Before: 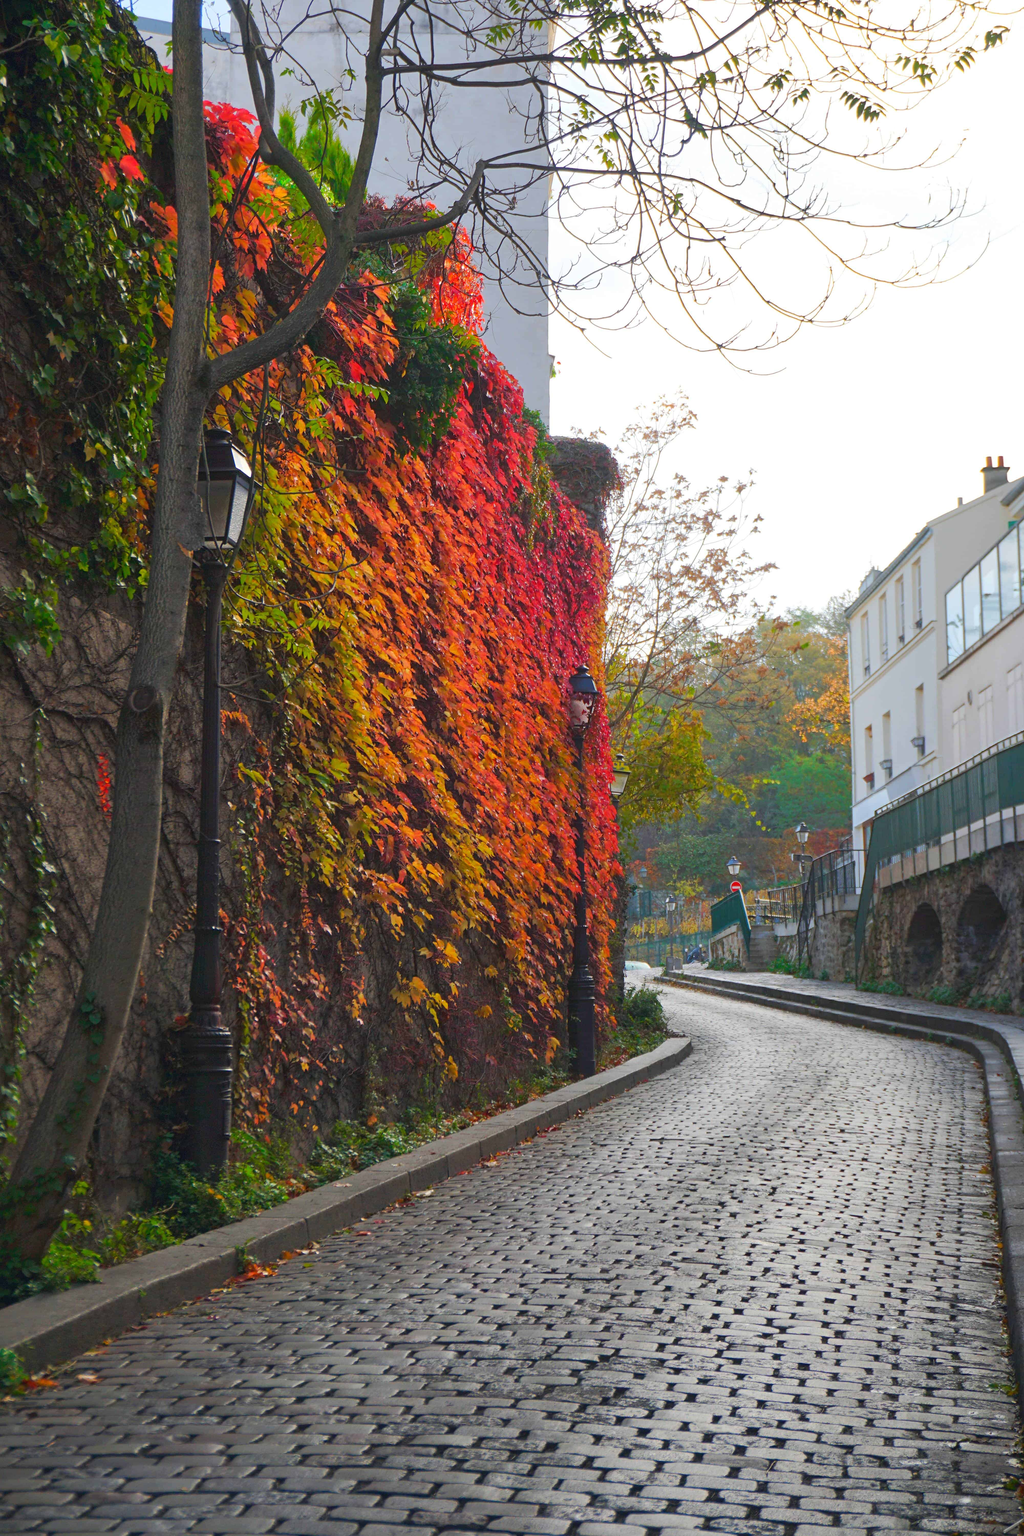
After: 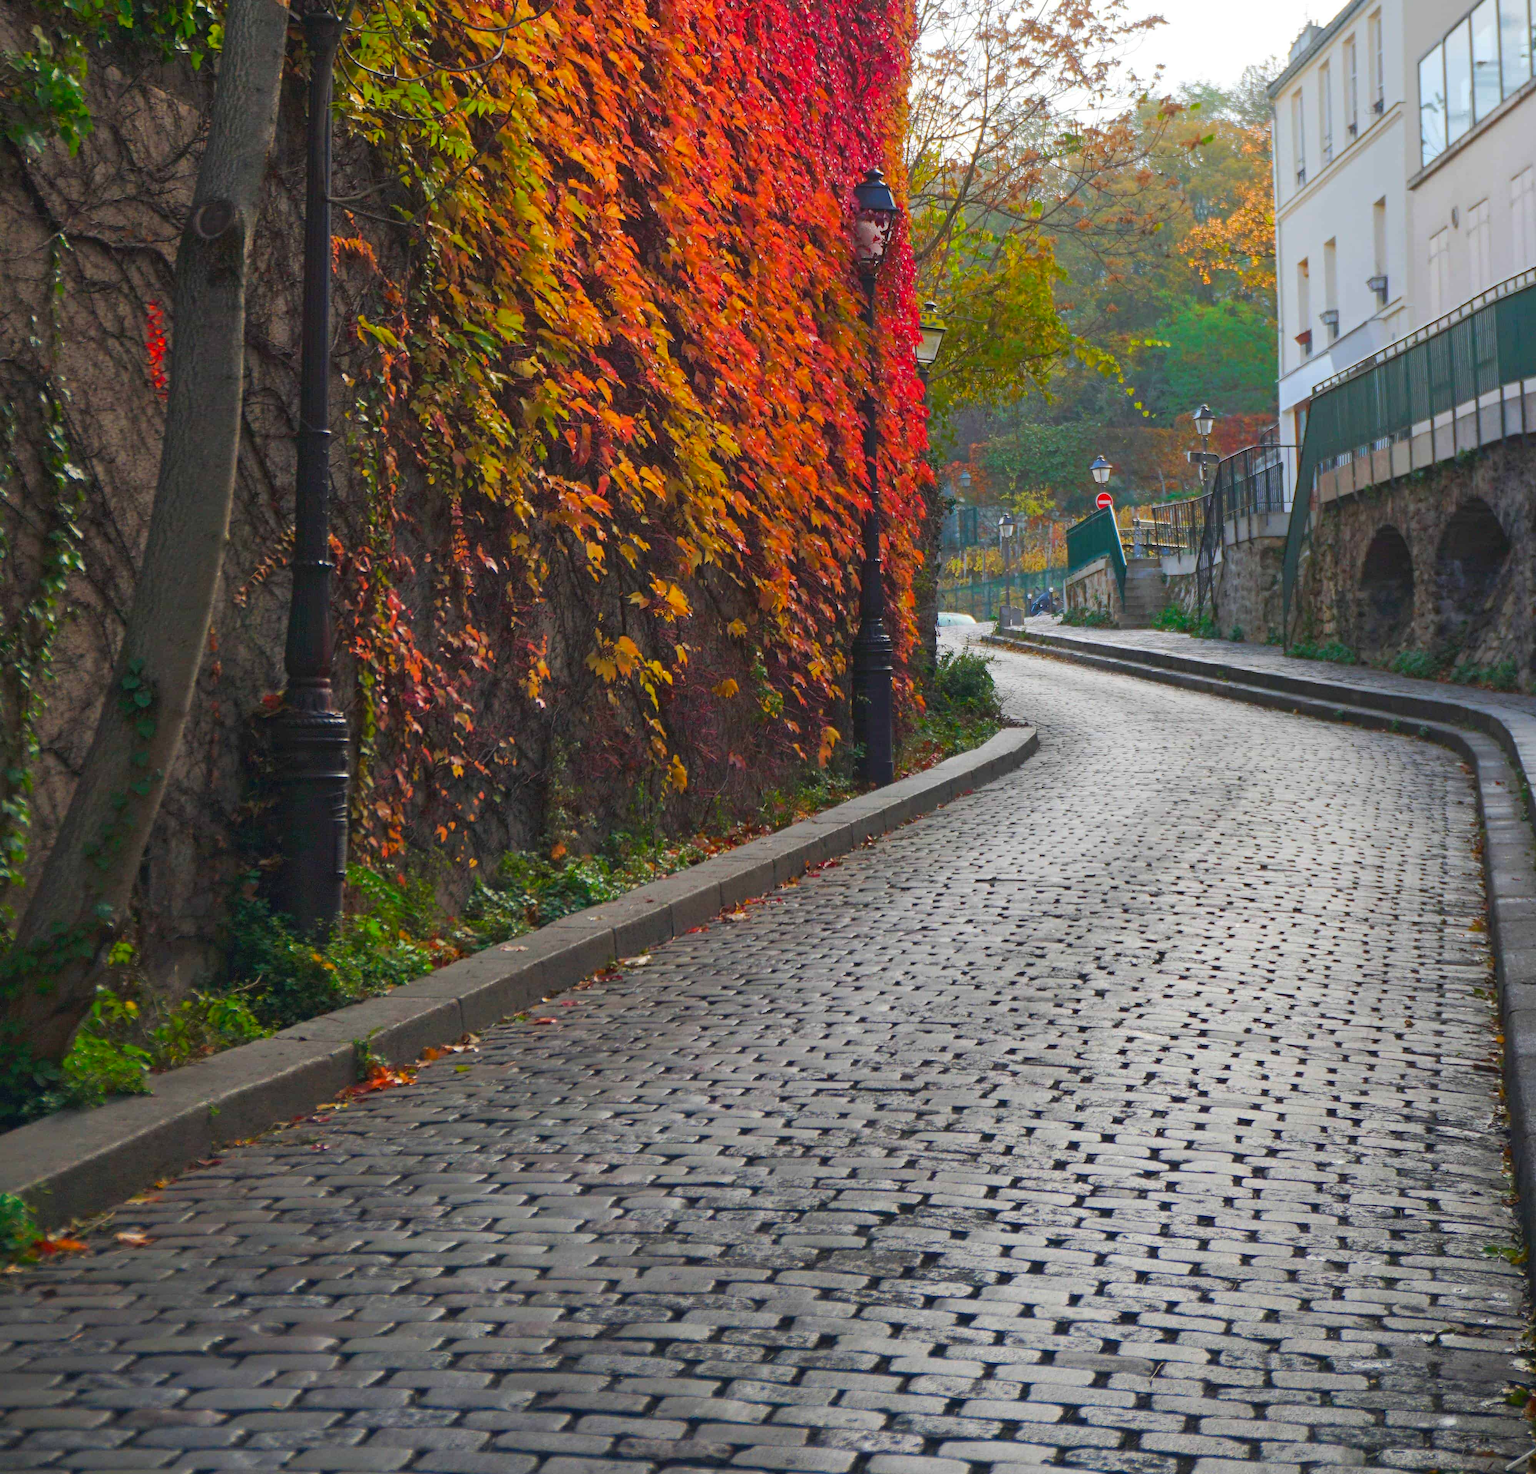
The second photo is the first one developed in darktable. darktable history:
contrast brightness saturation: saturation 0.102
crop and rotate: top 36.002%
